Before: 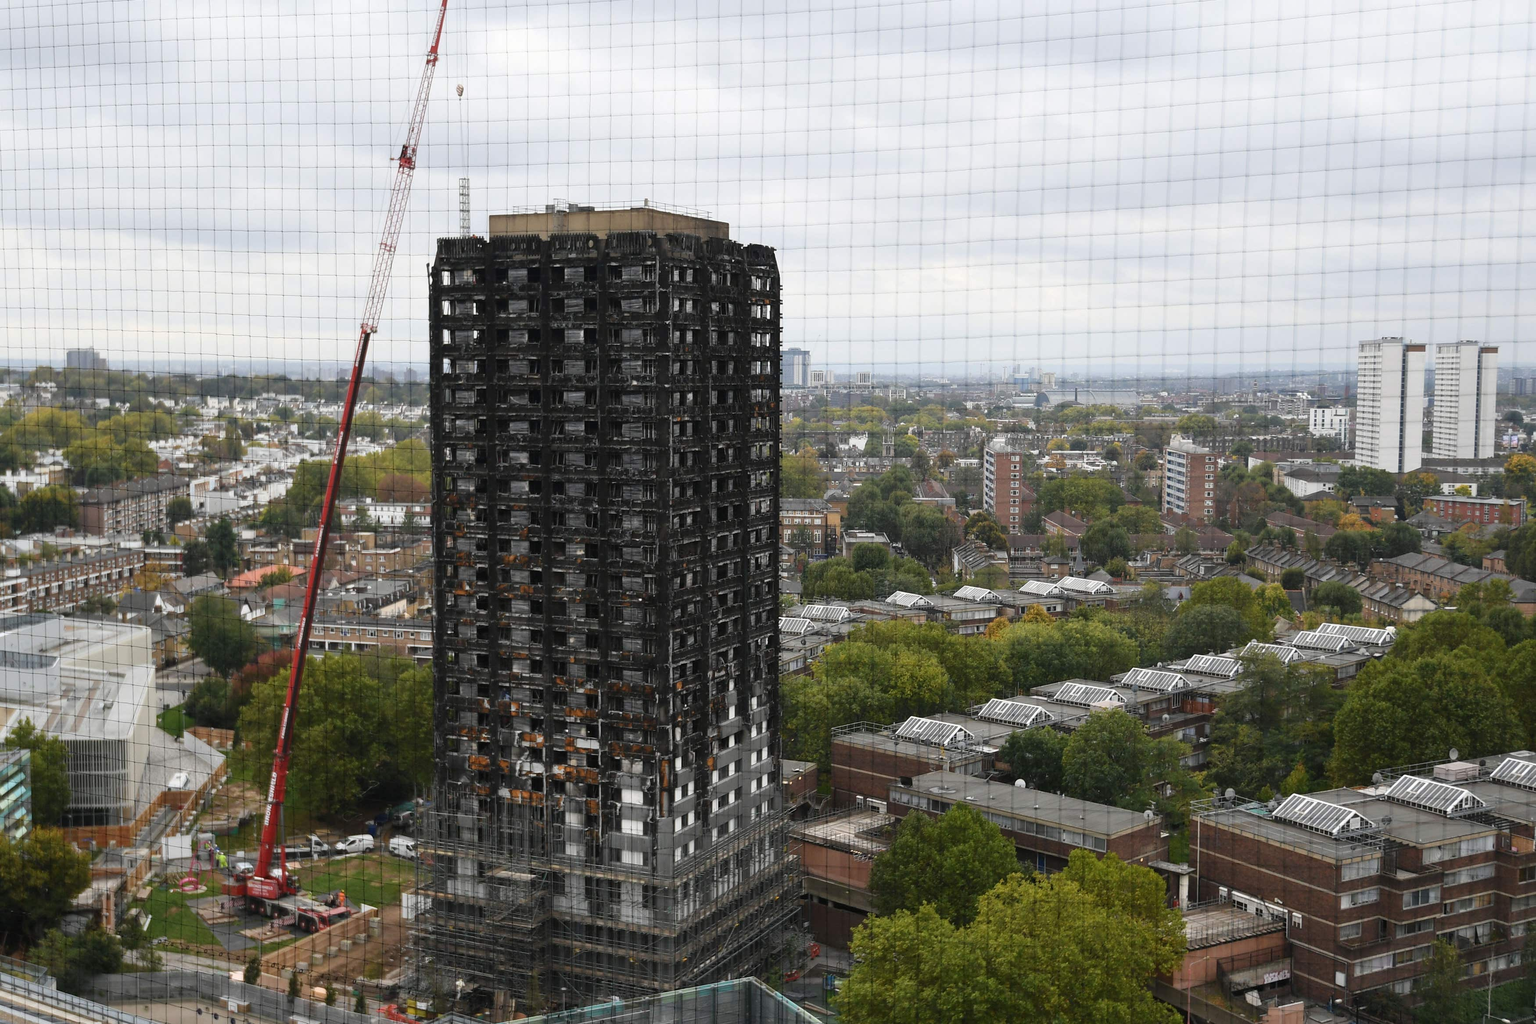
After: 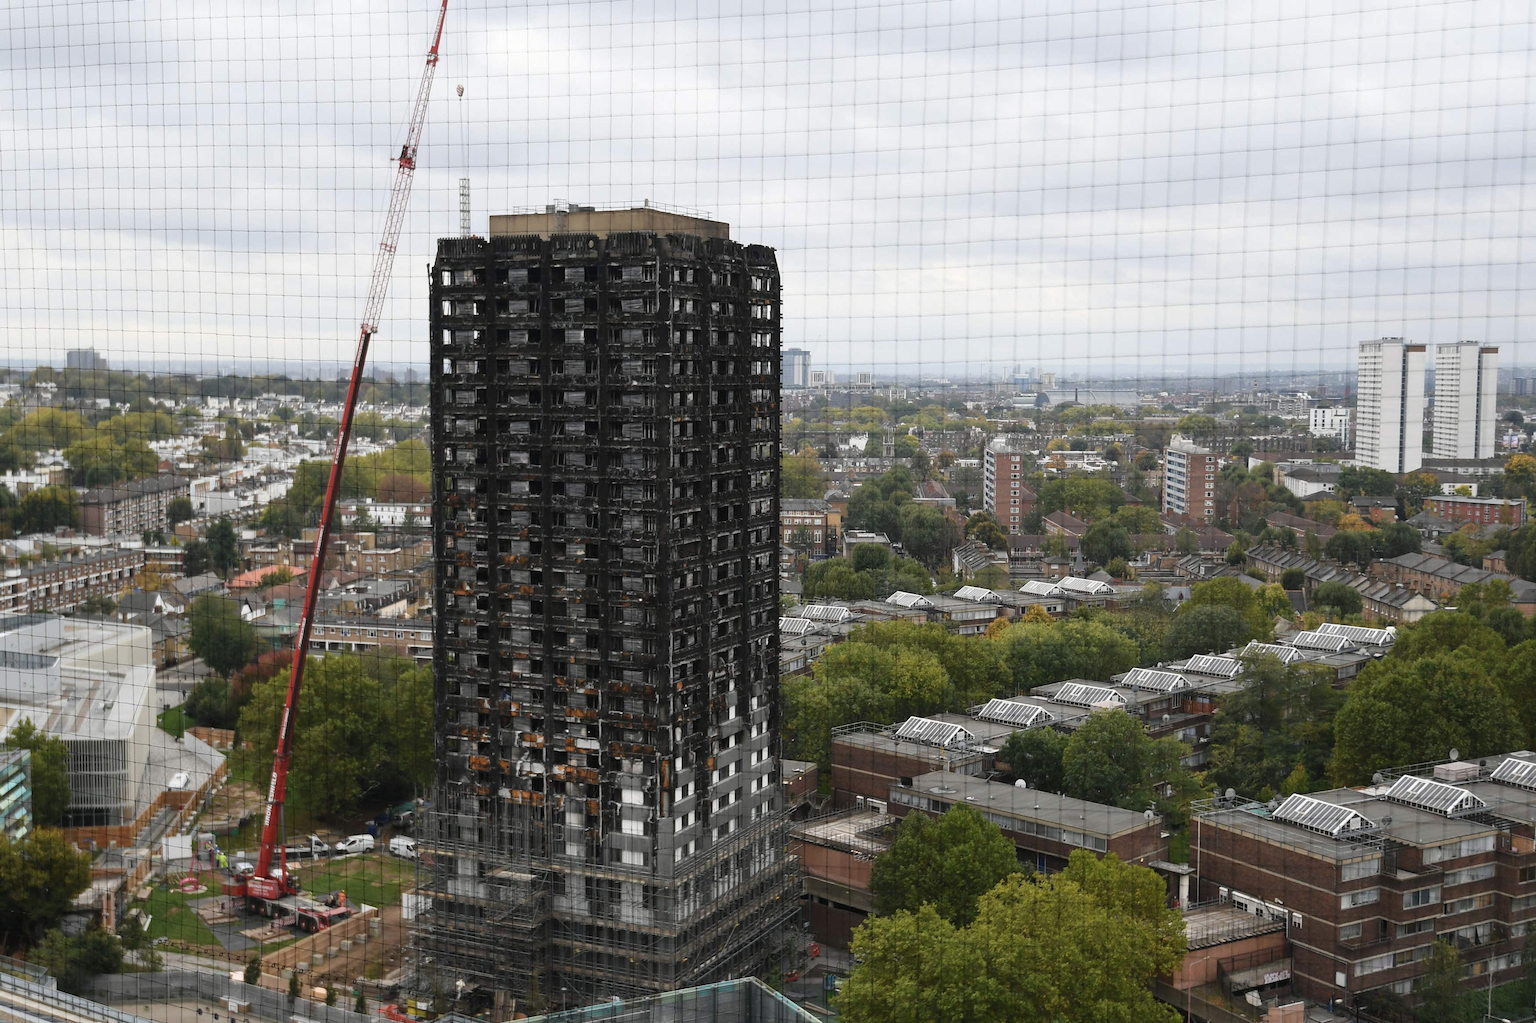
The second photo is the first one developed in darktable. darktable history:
contrast brightness saturation: saturation -0.083
